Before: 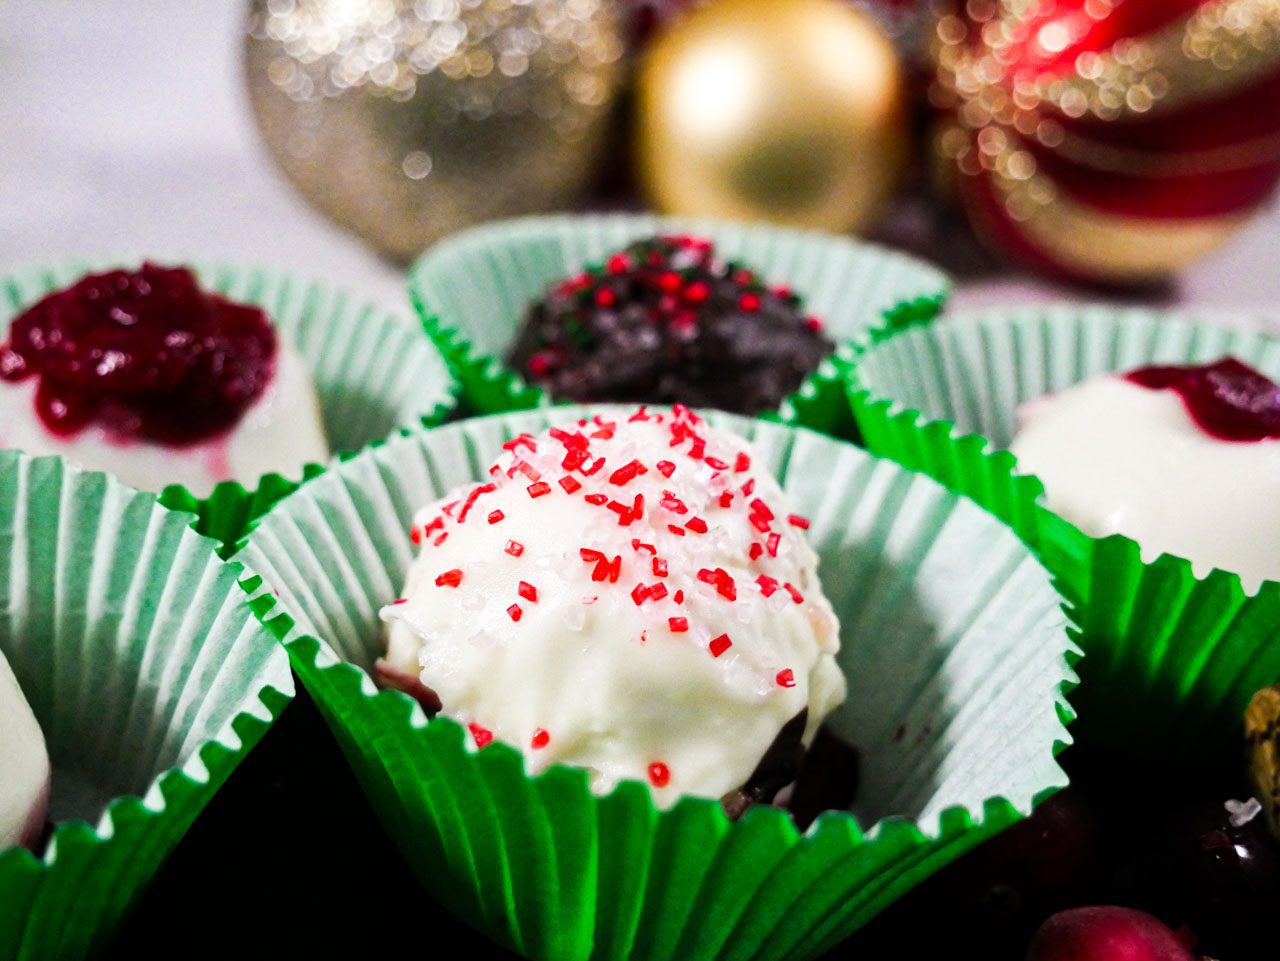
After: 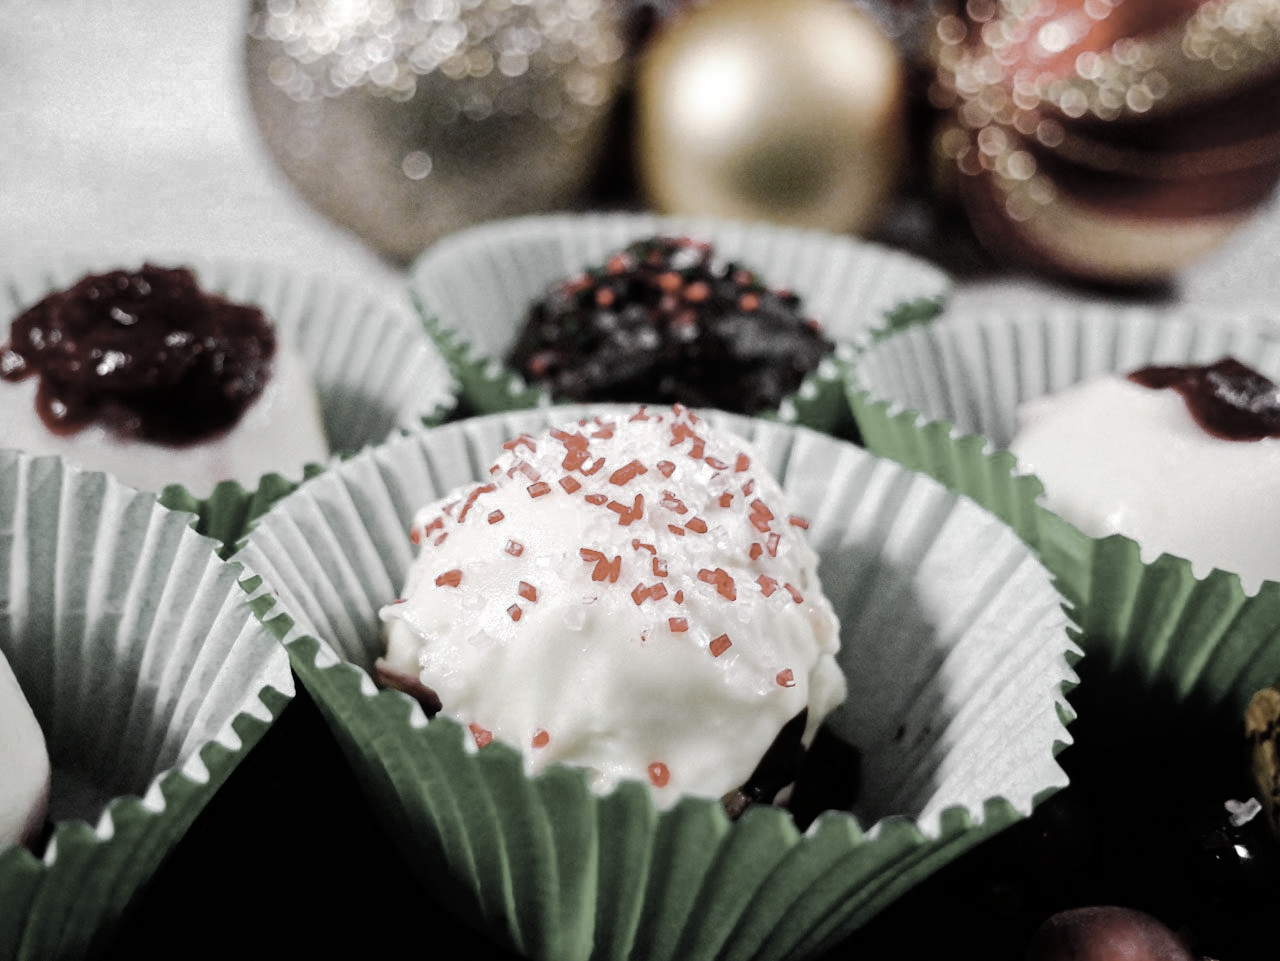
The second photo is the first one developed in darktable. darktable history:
tone curve: curves: ch0 [(0, 0) (0.003, 0.002) (0.011, 0.006) (0.025, 0.013) (0.044, 0.019) (0.069, 0.032) (0.1, 0.056) (0.136, 0.095) (0.177, 0.144) (0.224, 0.193) (0.277, 0.26) (0.335, 0.331) (0.399, 0.405) (0.468, 0.479) (0.543, 0.552) (0.623, 0.624) (0.709, 0.699) (0.801, 0.772) (0.898, 0.856) (1, 1)], preserve colors none
color zones: curves: ch0 [(0, 0.613) (0.01, 0.613) (0.245, 0.448) (0.498, 0.529) (0.642, 0.665) (0.879, 0.777) (0.99, 0.613)]; ch1 [(0, 0.035) (0.121, 0.189) (0.259, 0.197) (0.415, 0.061) (0.589, 0.022) (0.732, 0.022) (0.857, 0.026) (0.991, 0.053)]
